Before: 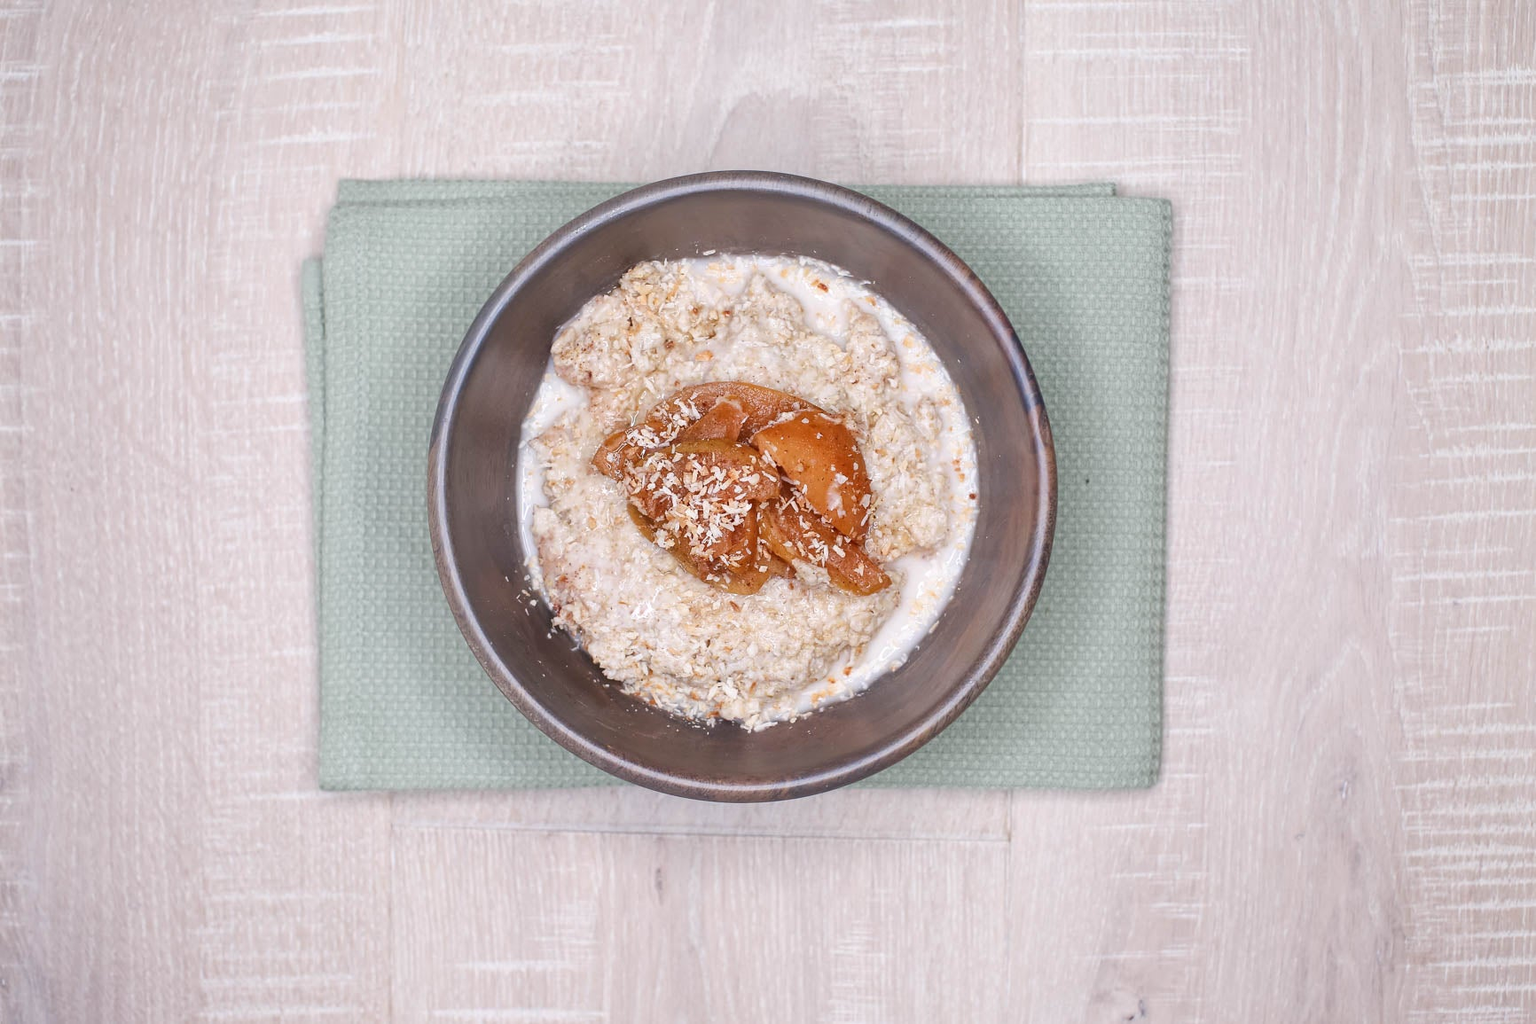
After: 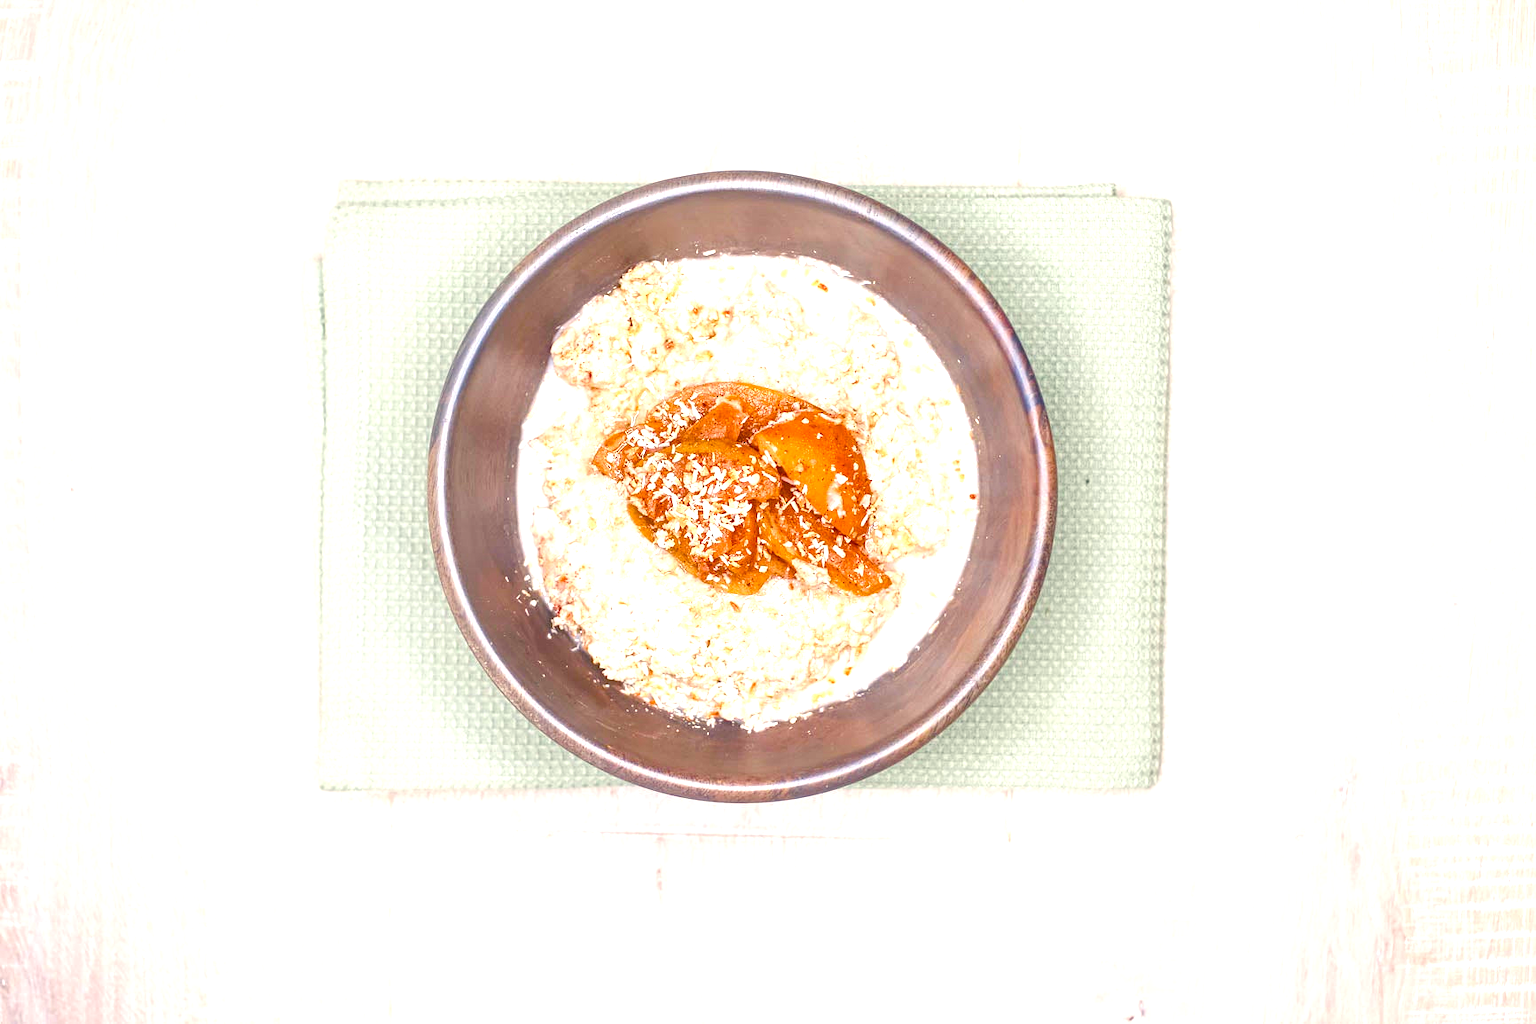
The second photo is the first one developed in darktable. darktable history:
color balance rgb: highlights gain › chroma 3.025%, highlights gain › hue 77.76°, global offset › luminance 0.486%, perceptual saturation grading › global saturation 40.487%, perceptual saturation grading › highlights -25.402%, perceptual saturation grading › mid-tones 34.676%, perceptual saturation grading › shadows 34.931%, global vibrance 20%
contrast equalizer: octaves 7, y [[0.5, 0.488, 0.462, 0.461, 0.491, 0.5], [0.5 ×6], [0.5 ×6], [0 ×6], [0 ×6]]
exposure: exposure 1.14 EV, compensate highlight preservation false
local contrast: on, module defaults
